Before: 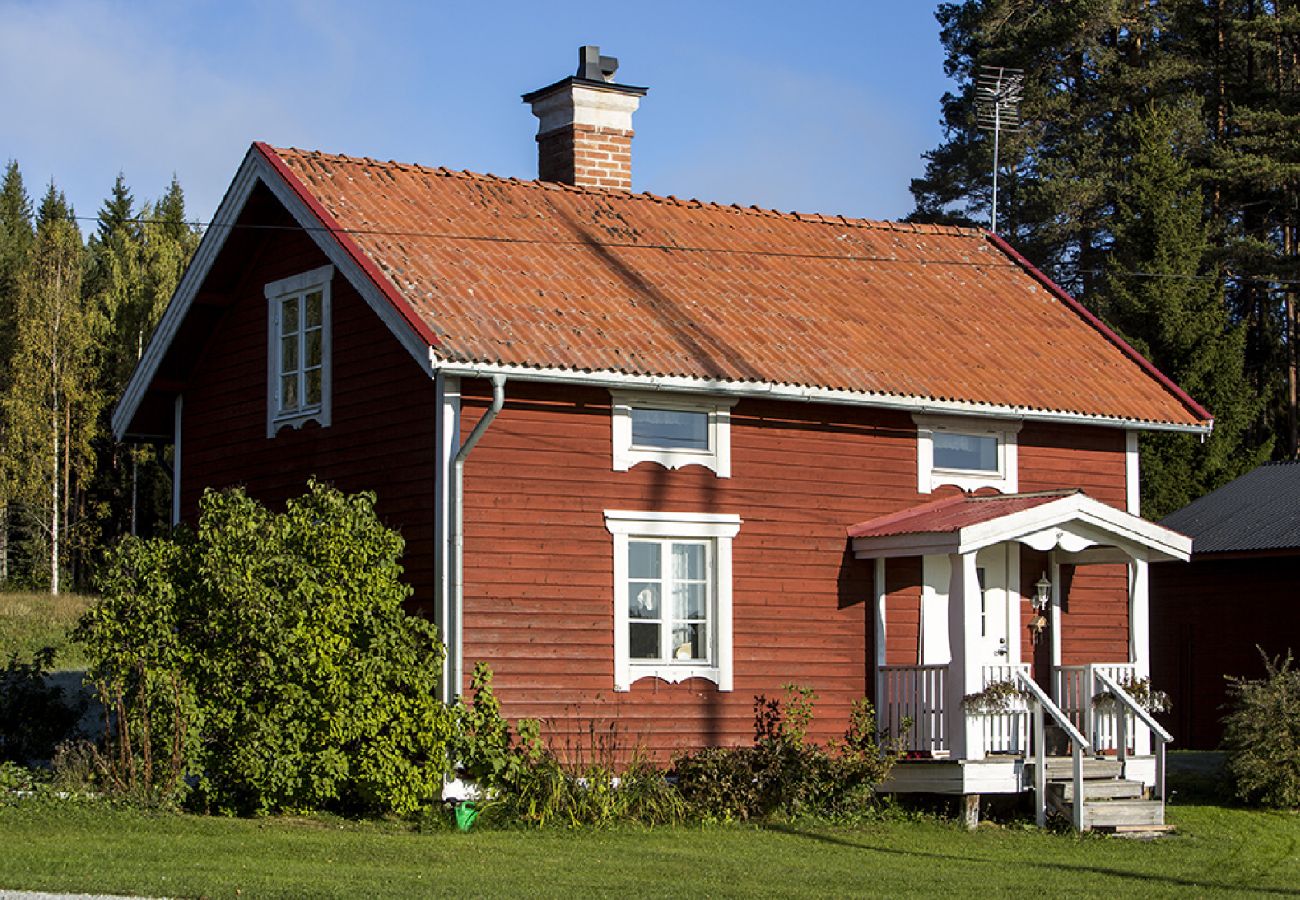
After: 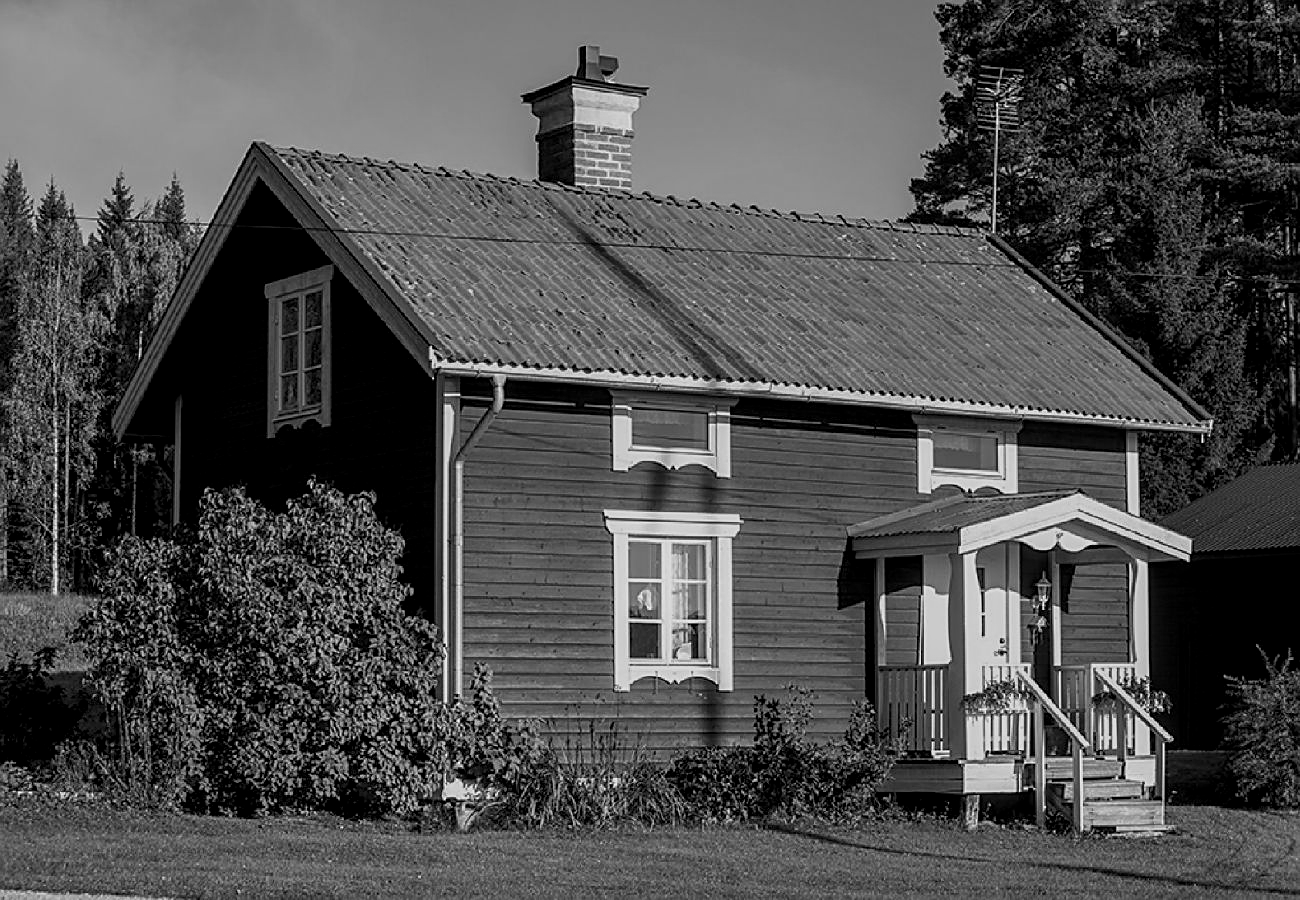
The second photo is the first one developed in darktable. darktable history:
sharpen: on, module defaults
monochrome: a -92.57, b 58.91
local contrast: detail 130%
exposure: exposure -0.462 EV, compensate highlight preservation false
